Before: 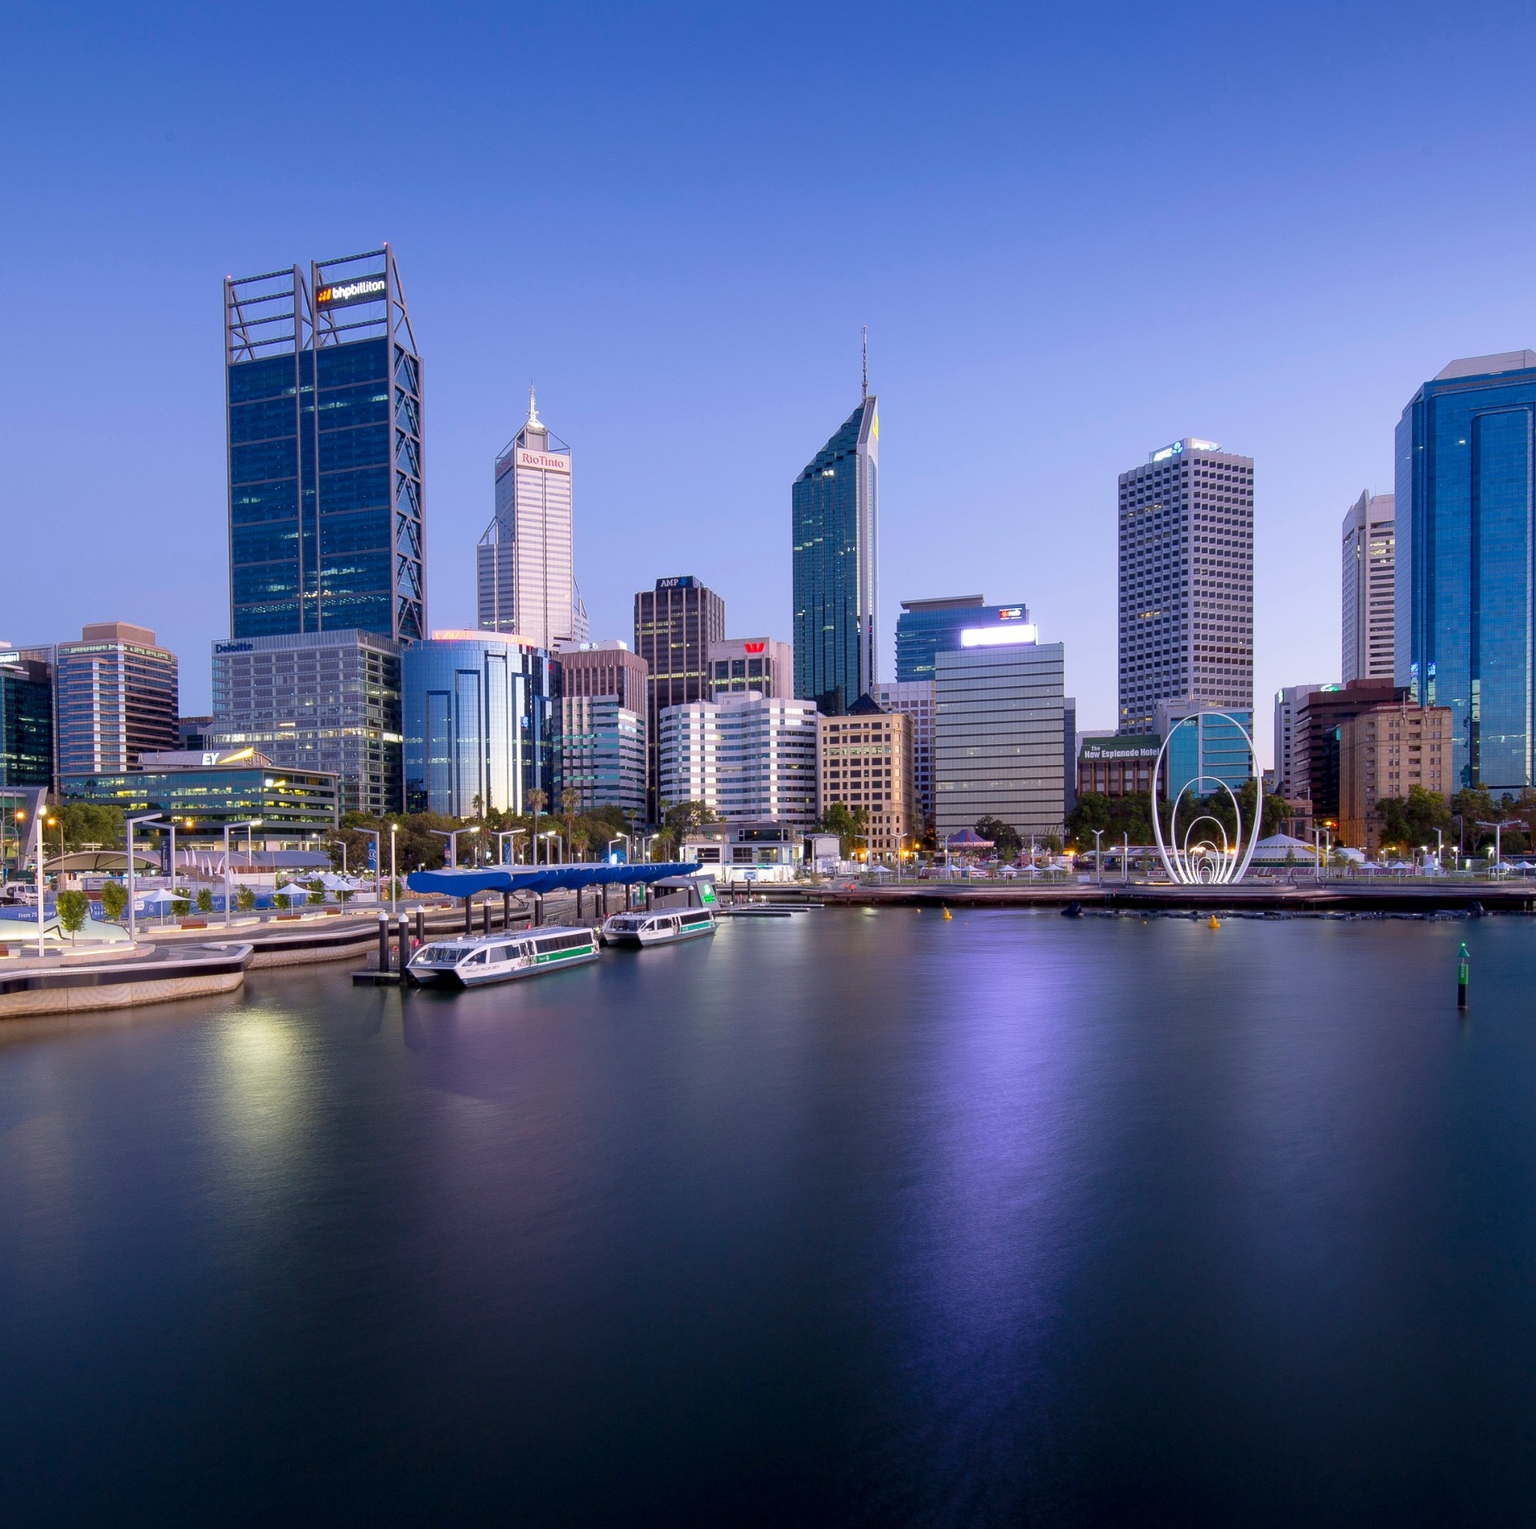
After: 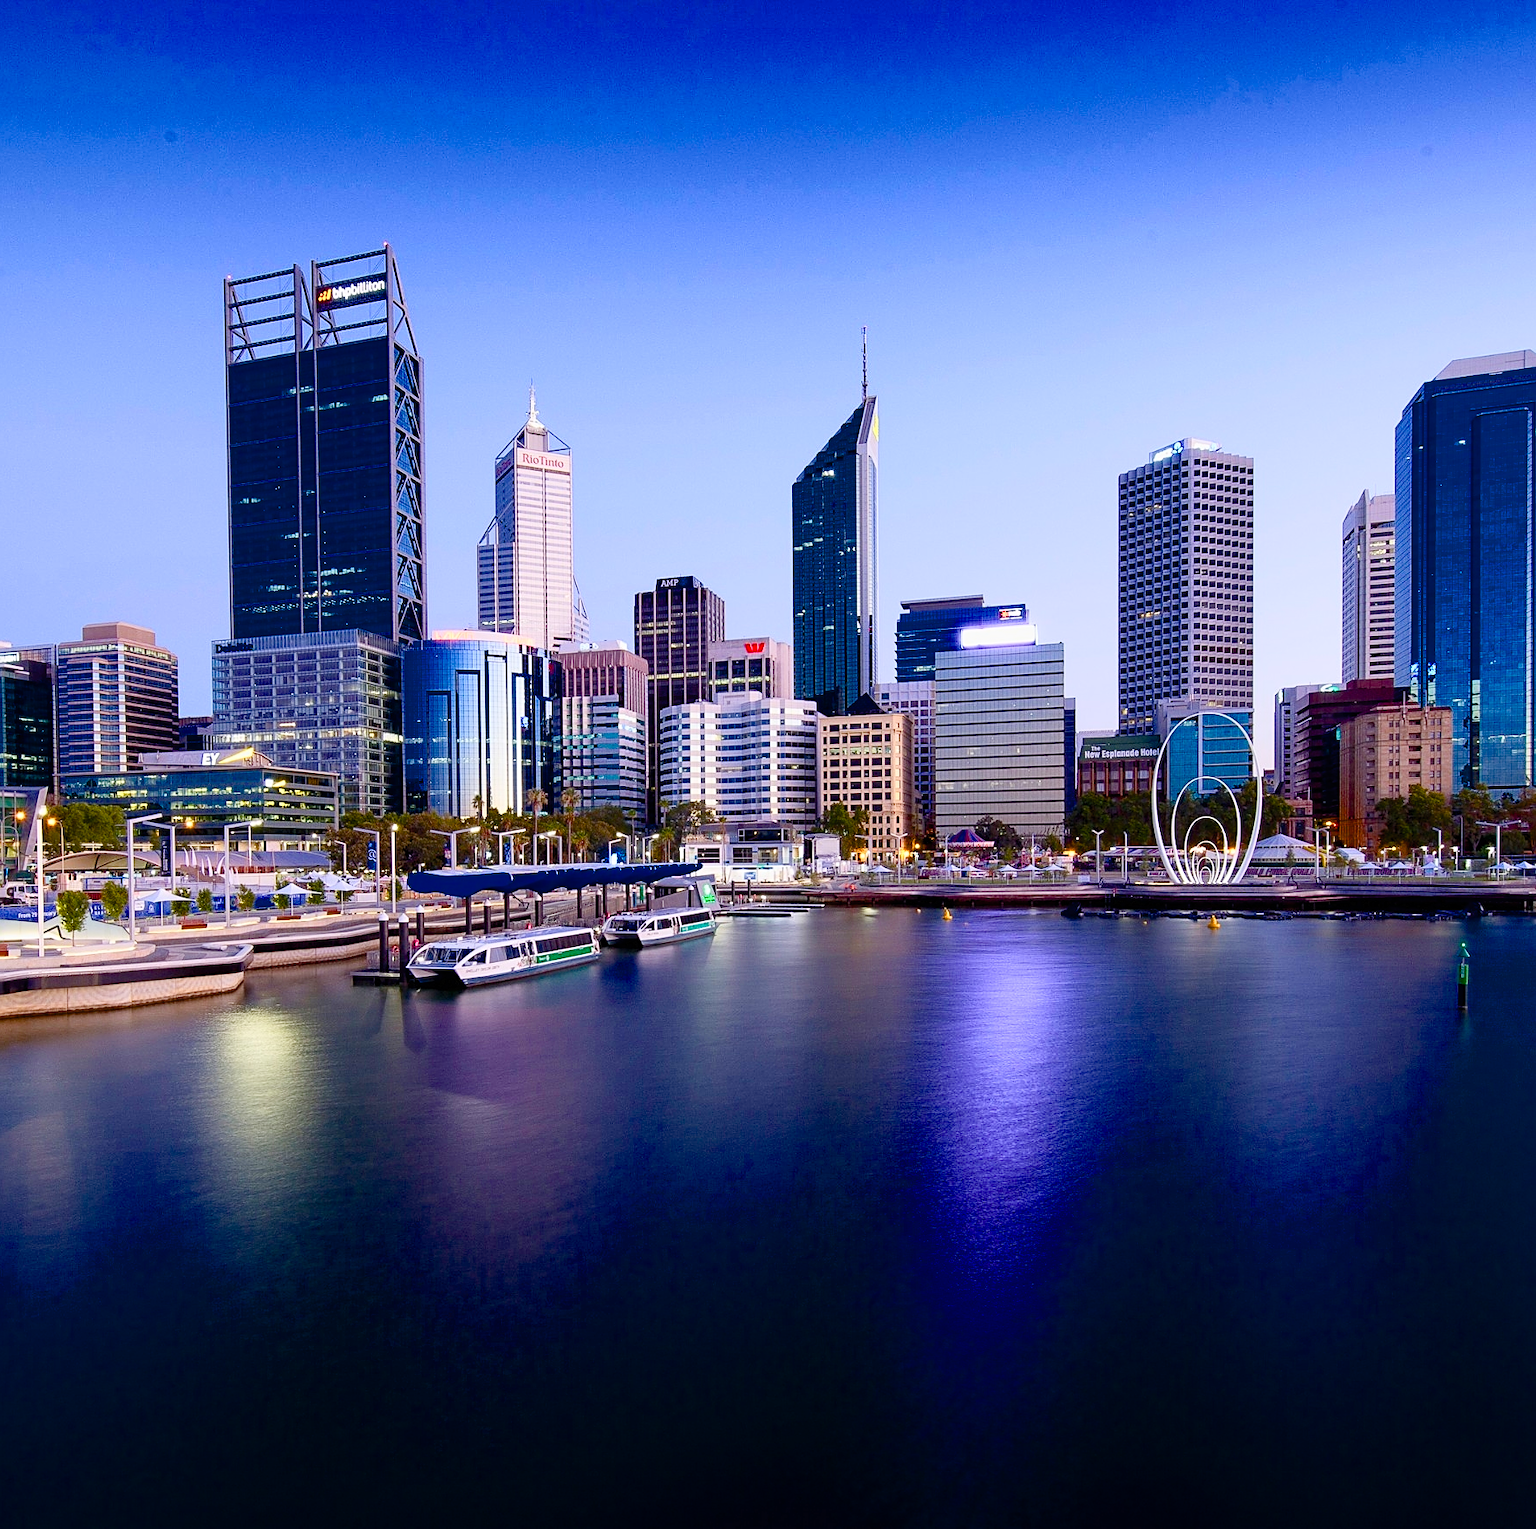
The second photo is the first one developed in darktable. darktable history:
contrast brightness saturation: contrast 0.202, brightness 0.159, saturation 0.217
sharpen: on, module defaults
color balance rgb: perceptual saturation grading › global saturation 20%, perceptual saturation grading › highlights -50.484%, perceptual saturation grading › shadows 30.072%, global vibrance 15.822%, saturation formula JzAzBz (2021)
exposure: exposure -0.152 EV, compensate highlight preservation false
